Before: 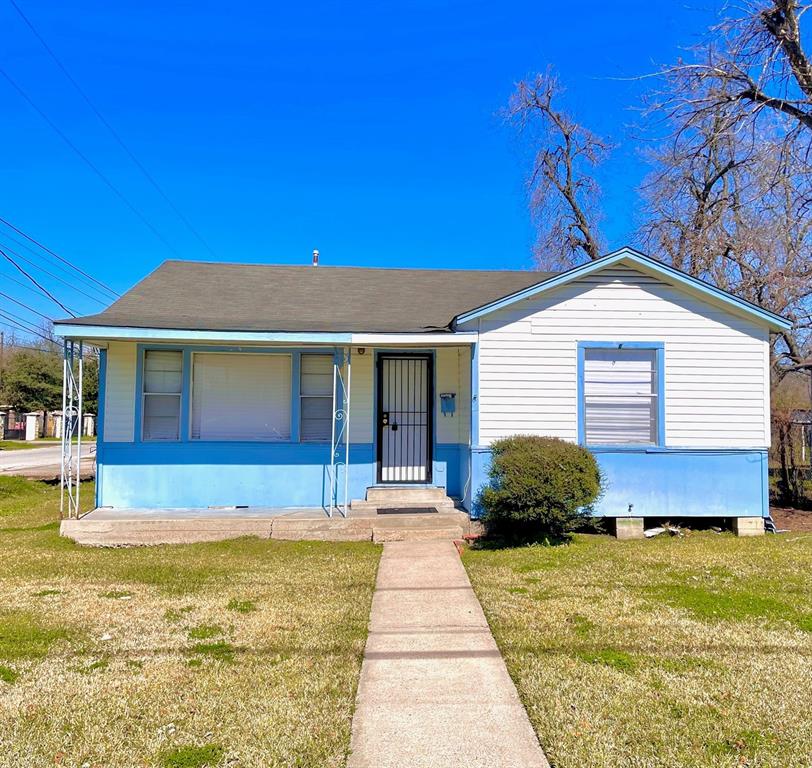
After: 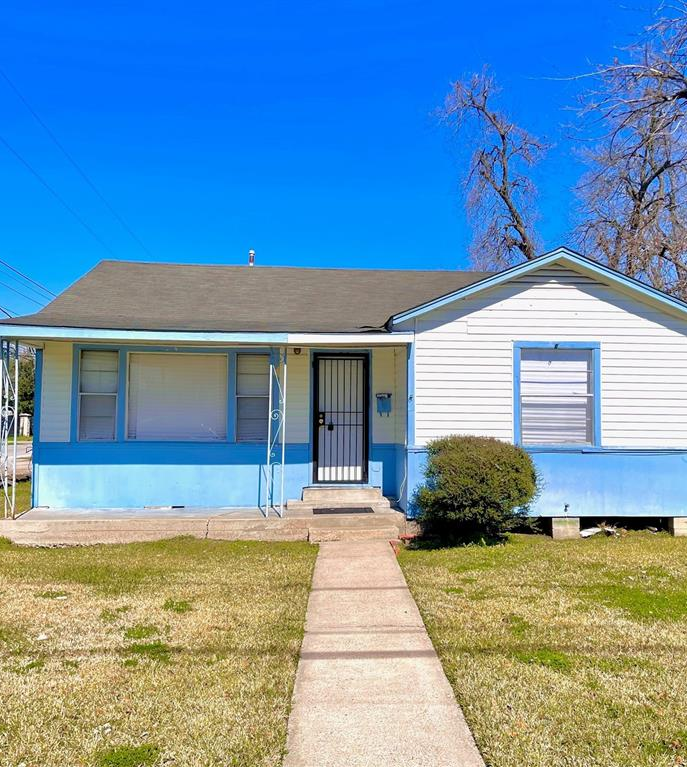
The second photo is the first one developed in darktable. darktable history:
crop: left 7.96%, right 7.401%
